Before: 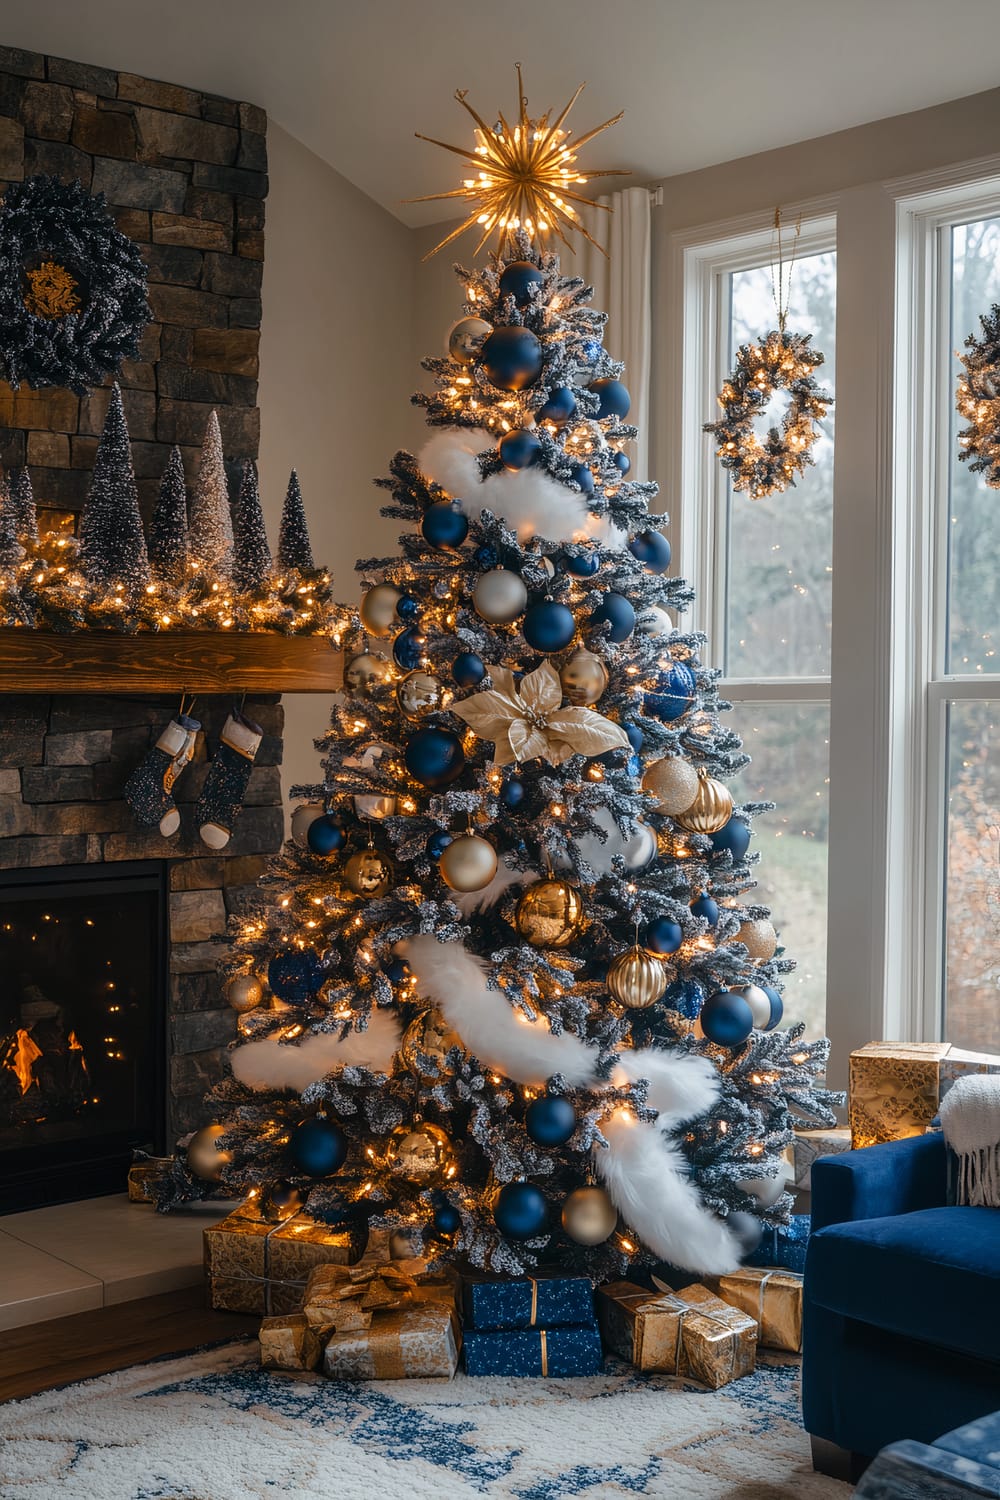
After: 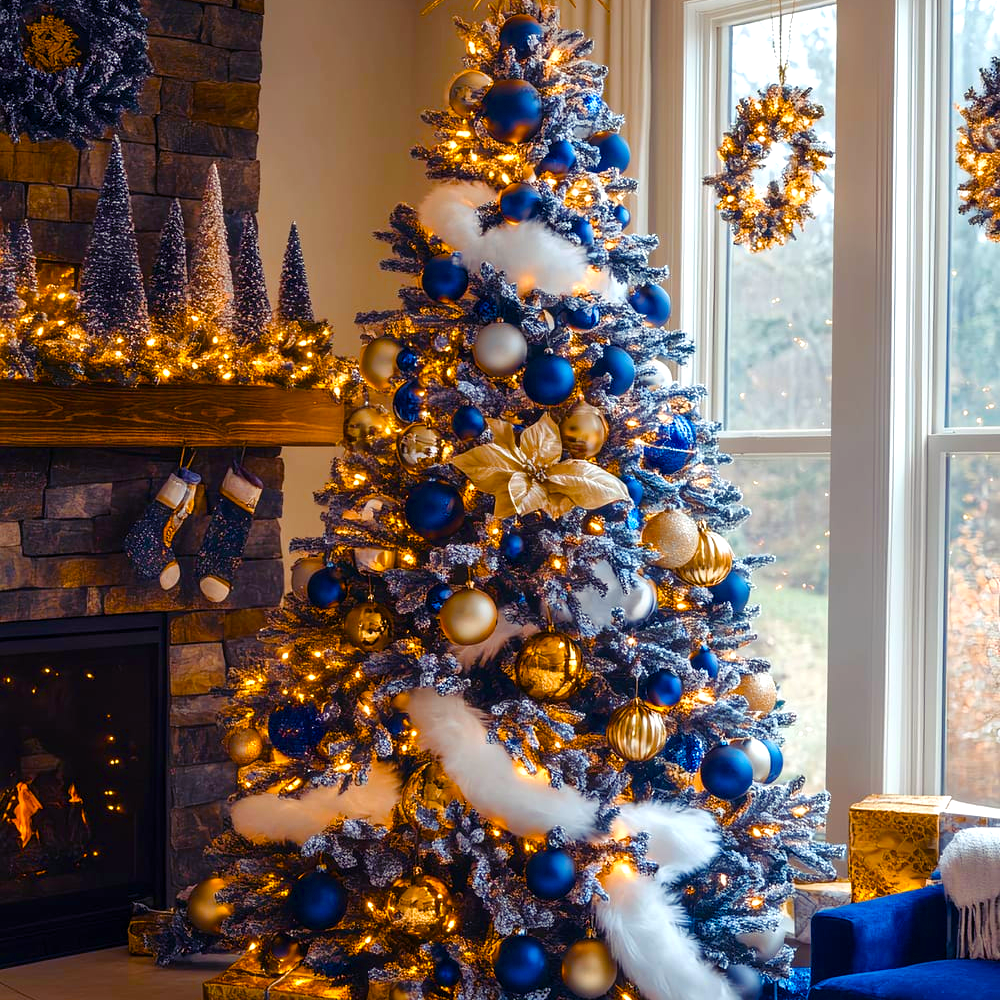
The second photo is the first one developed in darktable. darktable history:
color balance rgb: shadows lift › luminance -21.965%, shadows lift › chroma 8.918%, shadows lift › hue 284.02°, linear chroma grading › global chroma 15.472%, perceptual saturation grading › global saturation 39.987%, perceptual saturation grading › highlights -24.983%, perceptual saturation grading › mid-tones 34.52%, perceptual saturation grading › shadows 34.569%, global vibrance 23.382%
exposure: black level correction 0.001, exposure 0.498 EV, compensate highlight preservation false
crop: top 16.522%, bottom 16.772%
